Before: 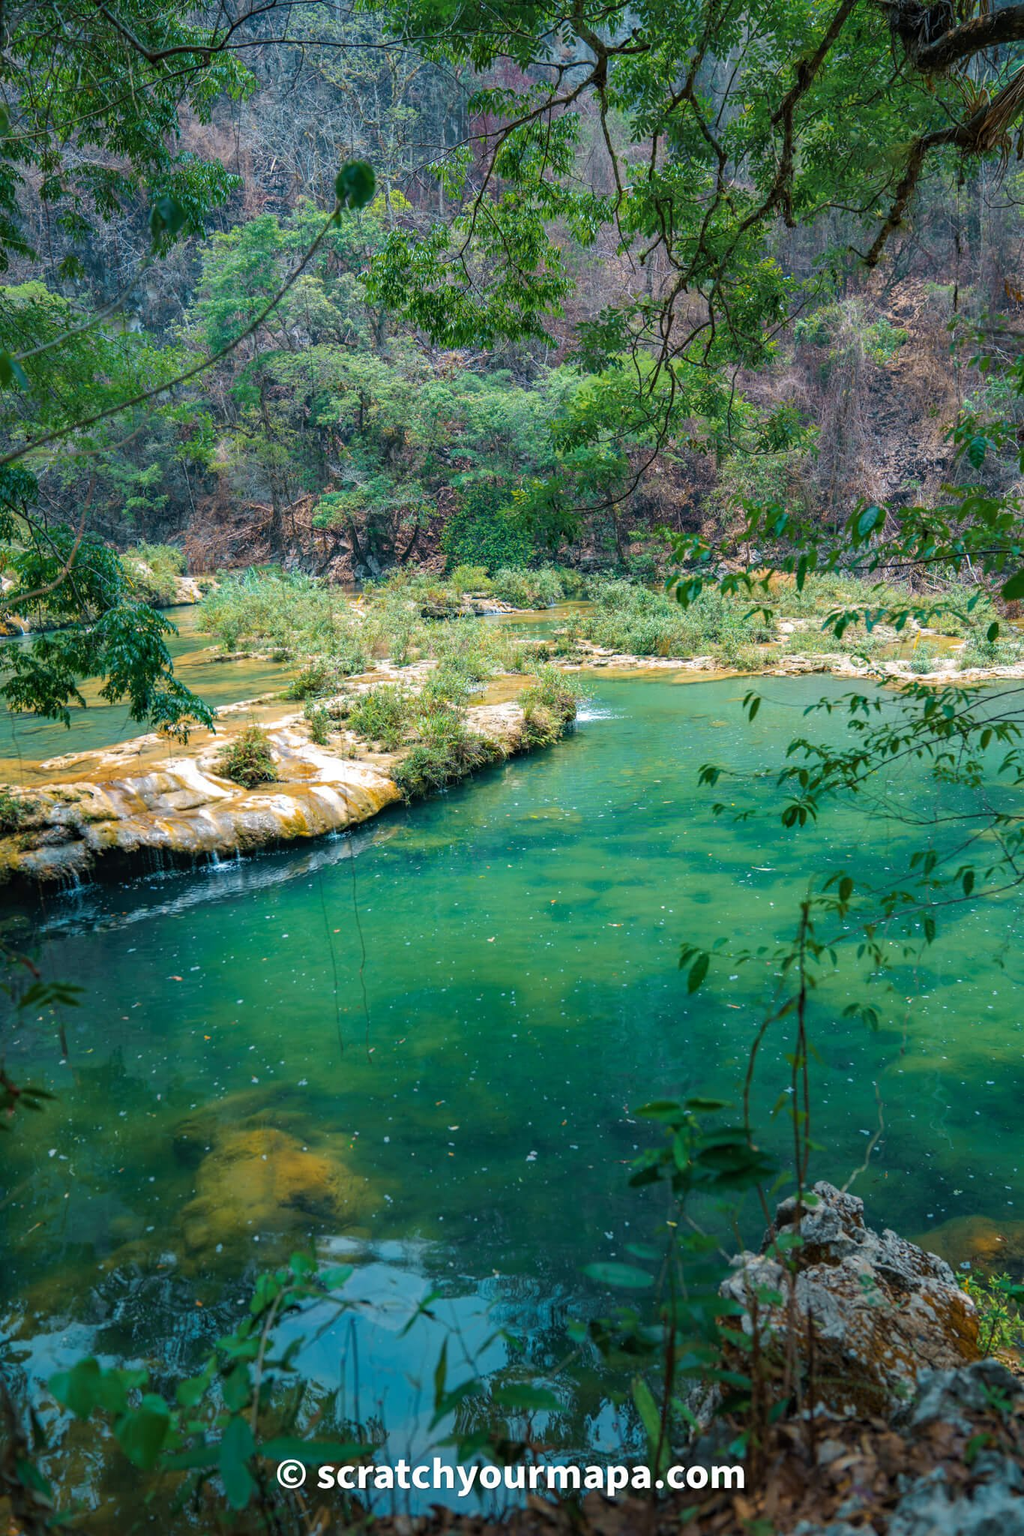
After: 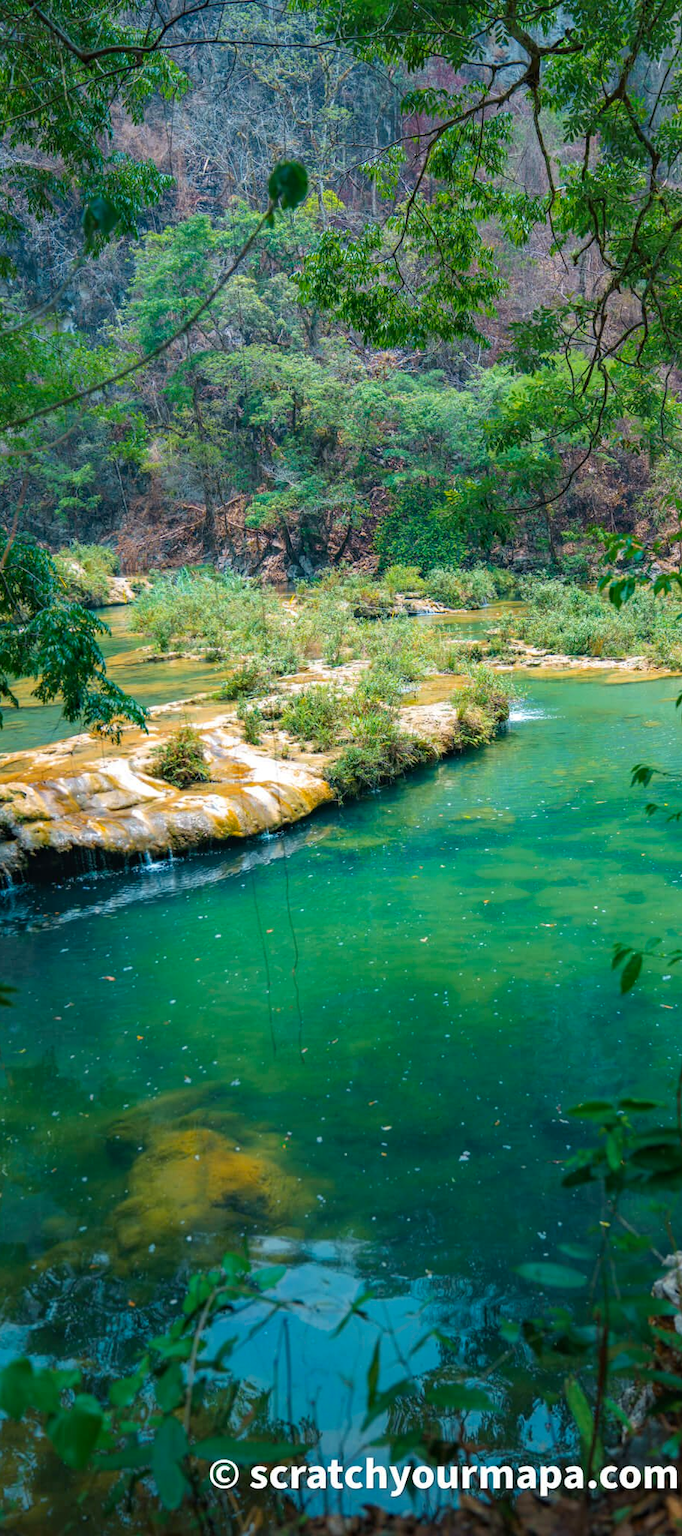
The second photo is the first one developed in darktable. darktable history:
contrast brightness saturation: contrast 0.041, saturation 0.164
crop and rotate: left 6.613%, right 26.751%
